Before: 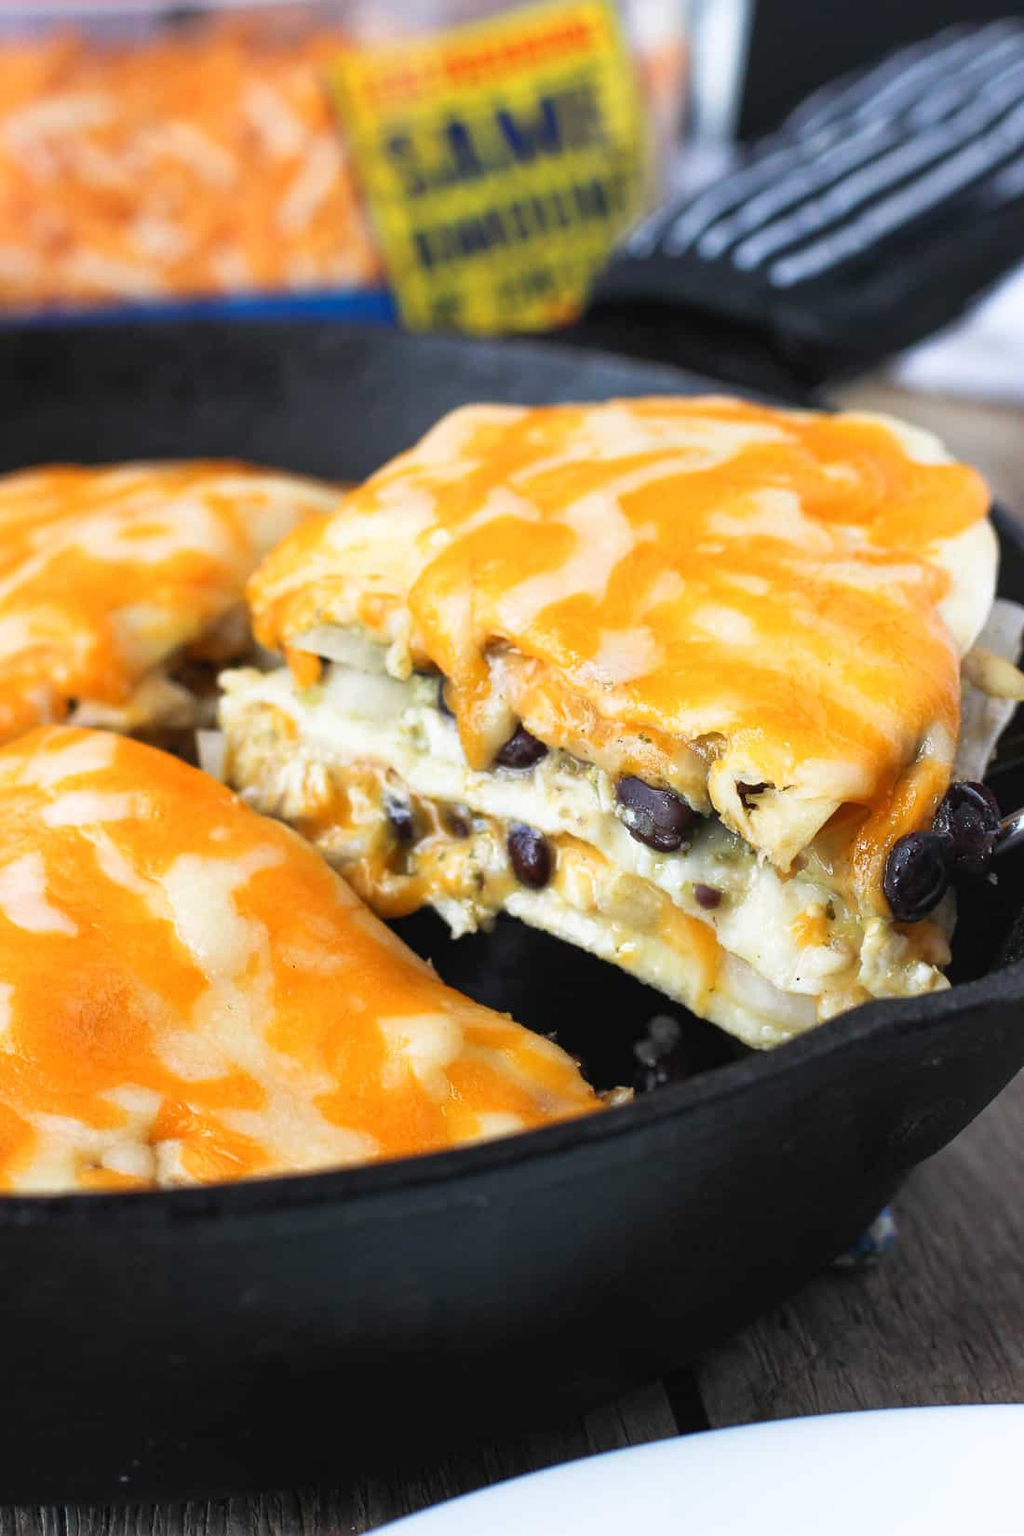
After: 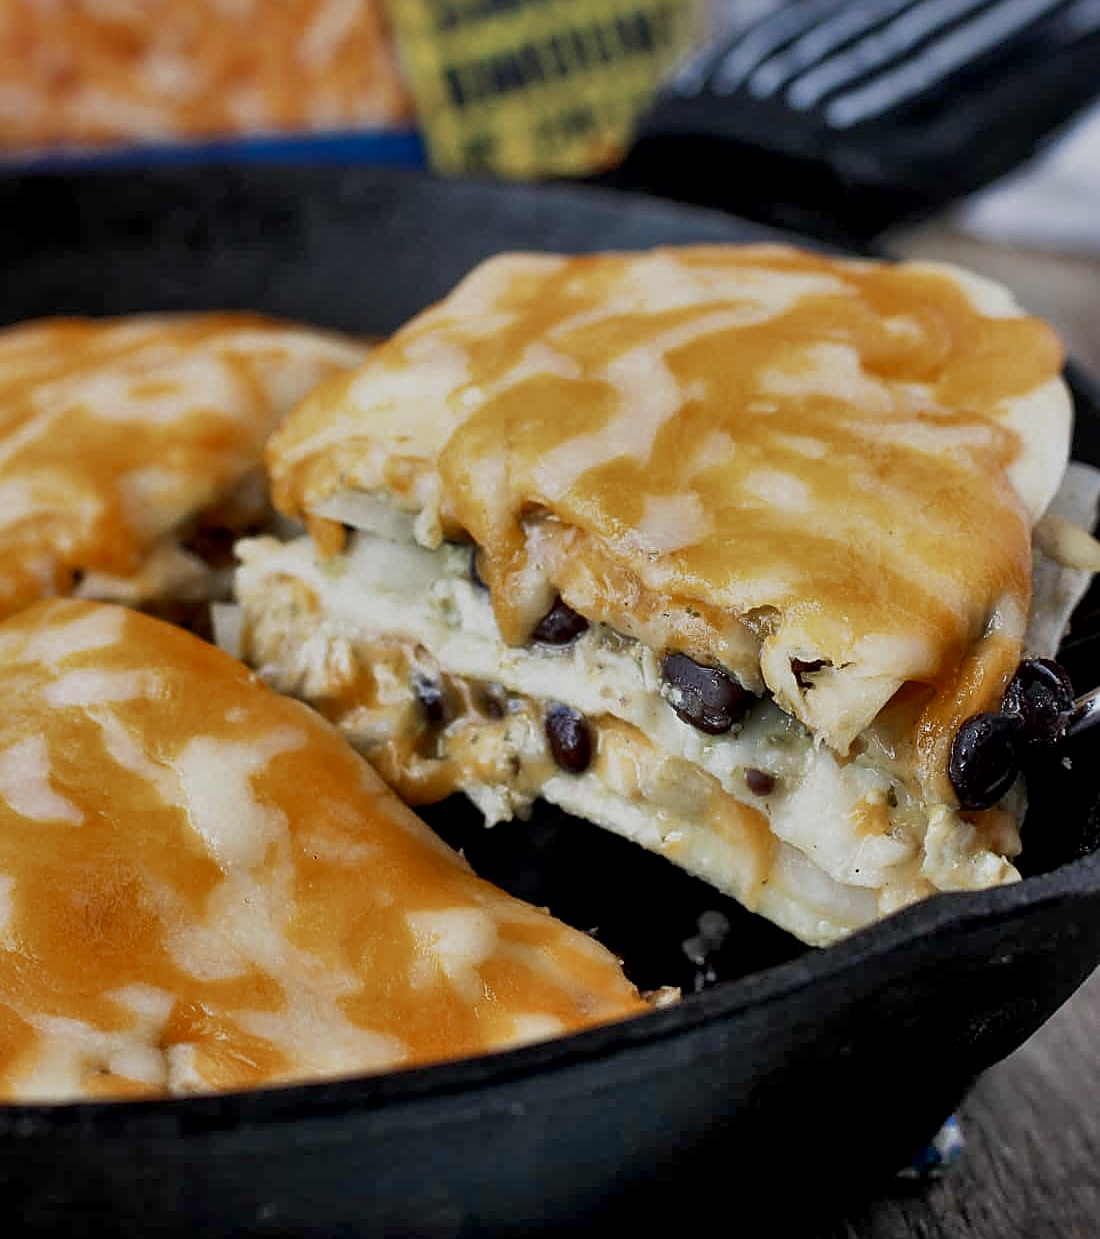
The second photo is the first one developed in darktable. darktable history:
color zones: curves: ch0 [(0, 0.5) (0.125, 0.4) (0.25, 0.5) (0.375, 0.4) (0.5, 0.4) (0.625, 0.35) (0.75, 0.35) (0.875, 0.5)]; ch1 [(0, 0.35) (0.125, 0.45) (0.25, 0.35) (0.375, 0.35) (0.5, 0.35) (0.625, 0.35) (0.75, 0.45) (0.875, 0.35)]; ch2 [(0, 0.6) (0.125, 0.5) (0.25, 0.5) (0.375, 0.6) (0.5, 0.6) (0.625, 0.5) (0.75, 0.5) (0.875, 0.5)]
exposure: black level correction 0.009, exposure -0.657 EV, compensate highlight preservation false
shadows and highlights: shadows 53.04, soften with gaussian
local contrast: mode bilateral grid, contrast 20, coarseness 51, detail 119%, midtone range 0.2
sharpen: amount 0.549
crop: top 11.01%, bottom 13.883%
